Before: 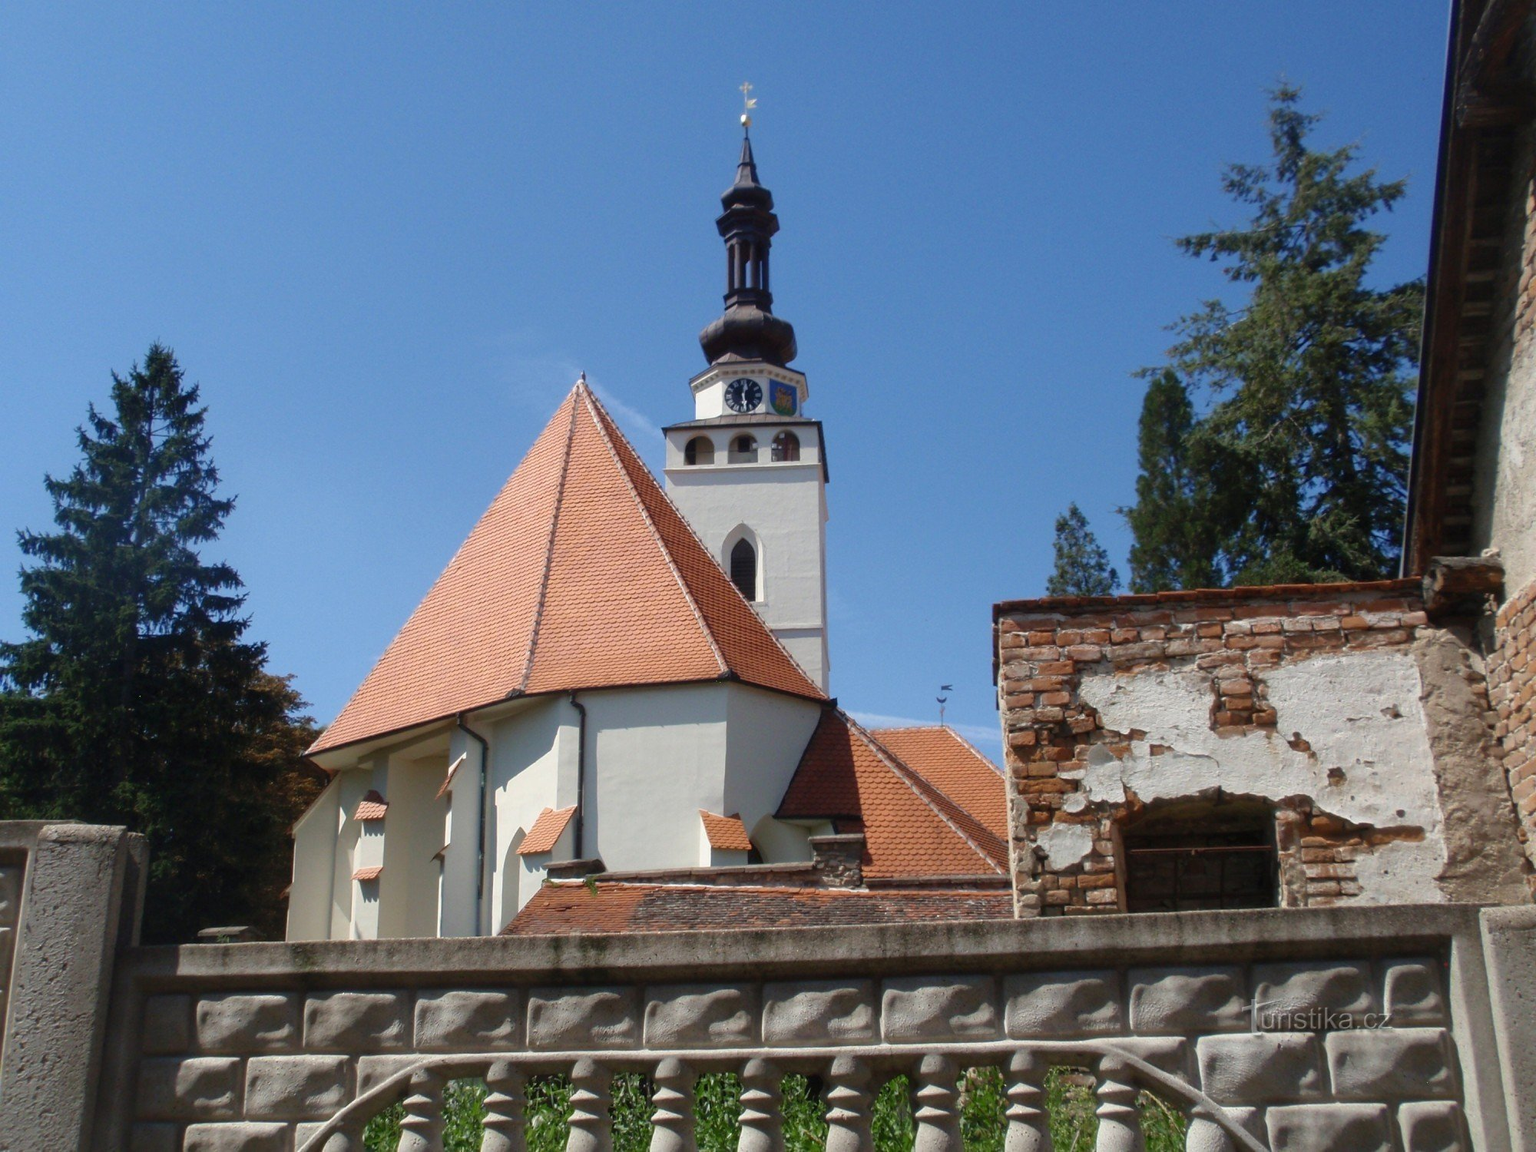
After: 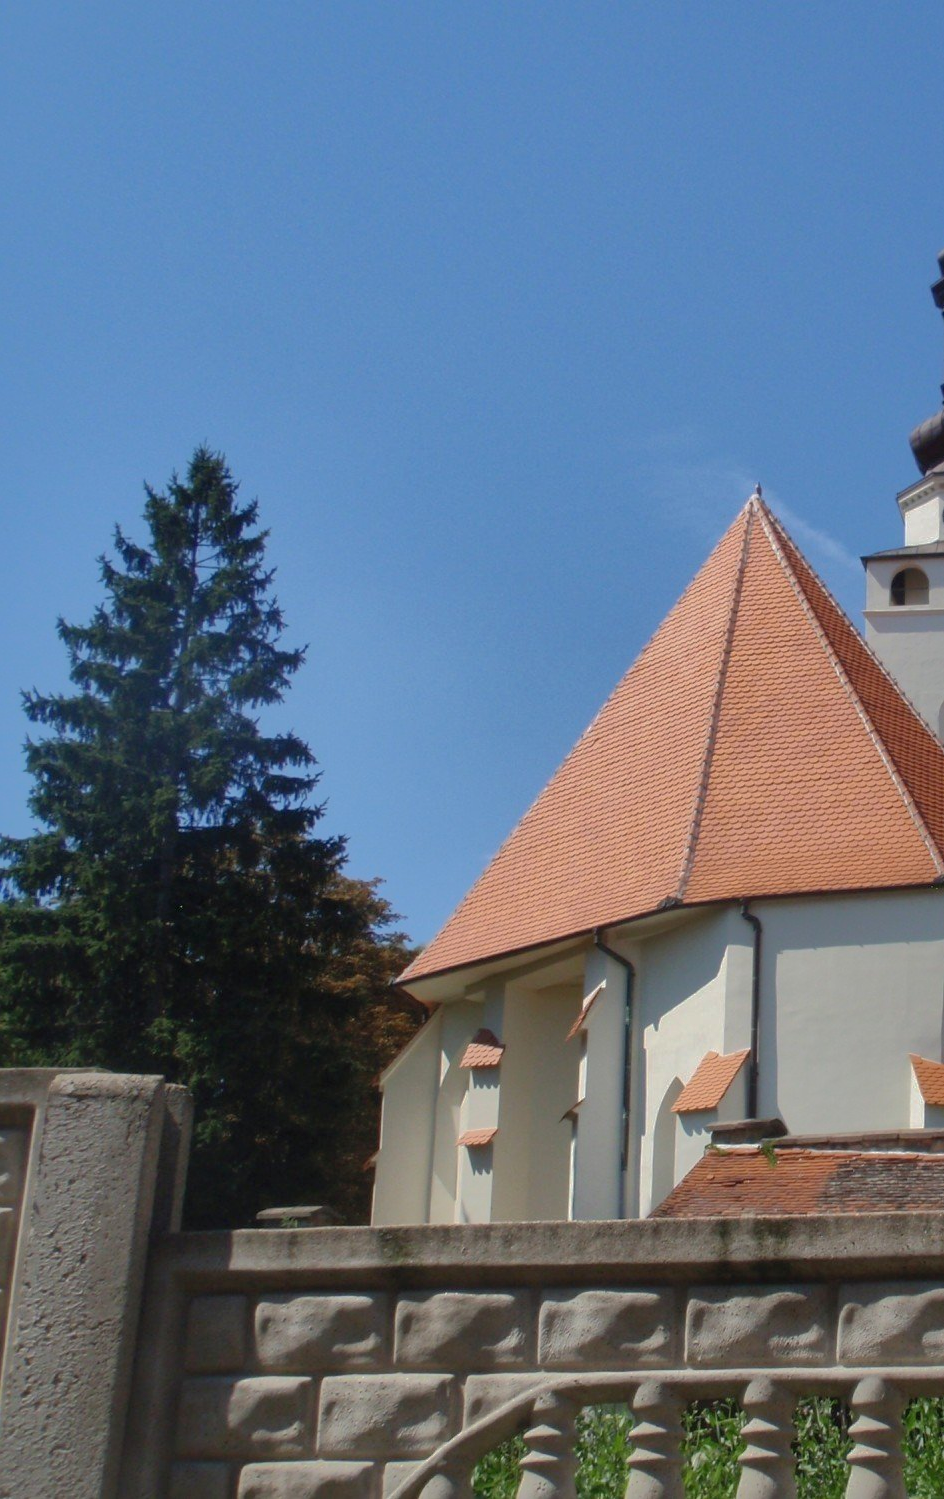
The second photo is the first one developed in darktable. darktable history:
crop and rotate: left 0.06%, top 0%, right 52.703%
shadows and highlights: shadows 38.94, highlights -74.51
